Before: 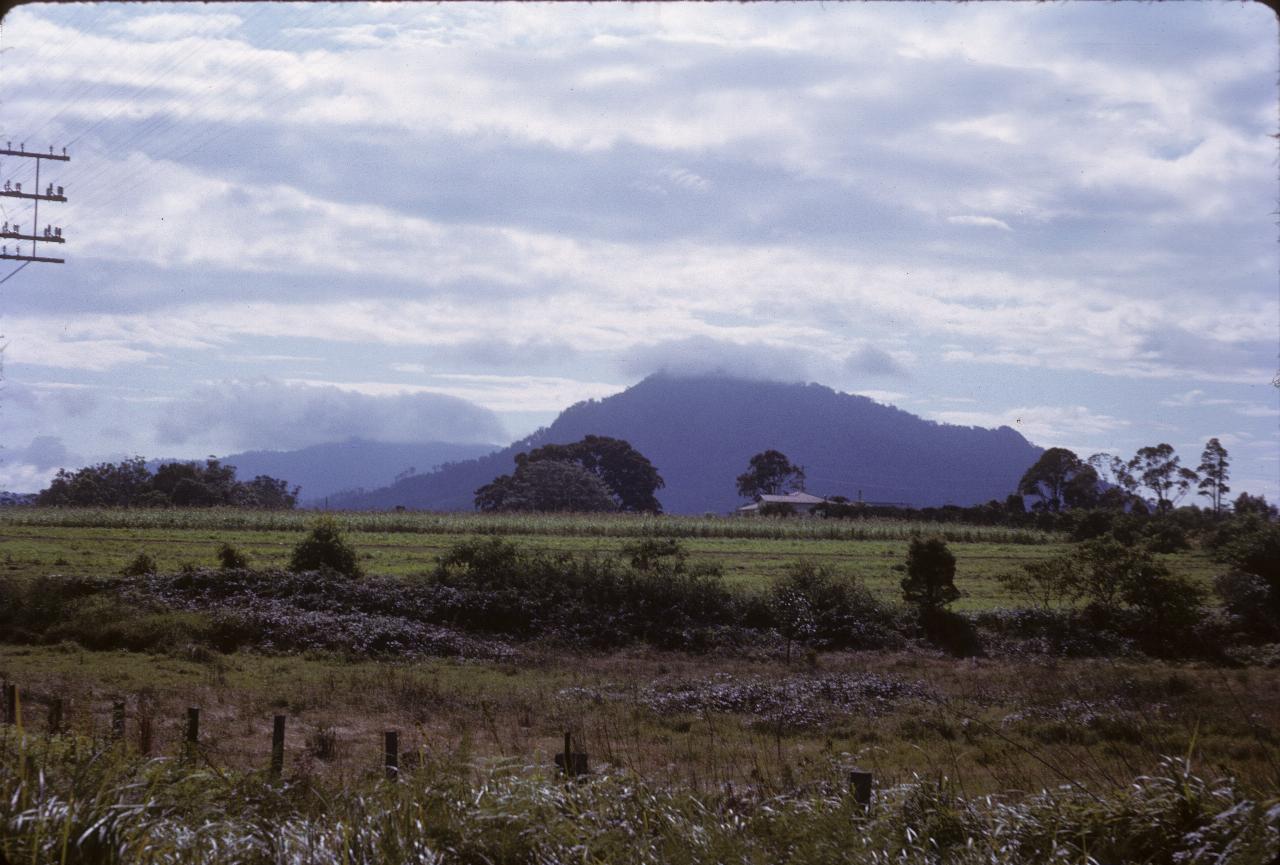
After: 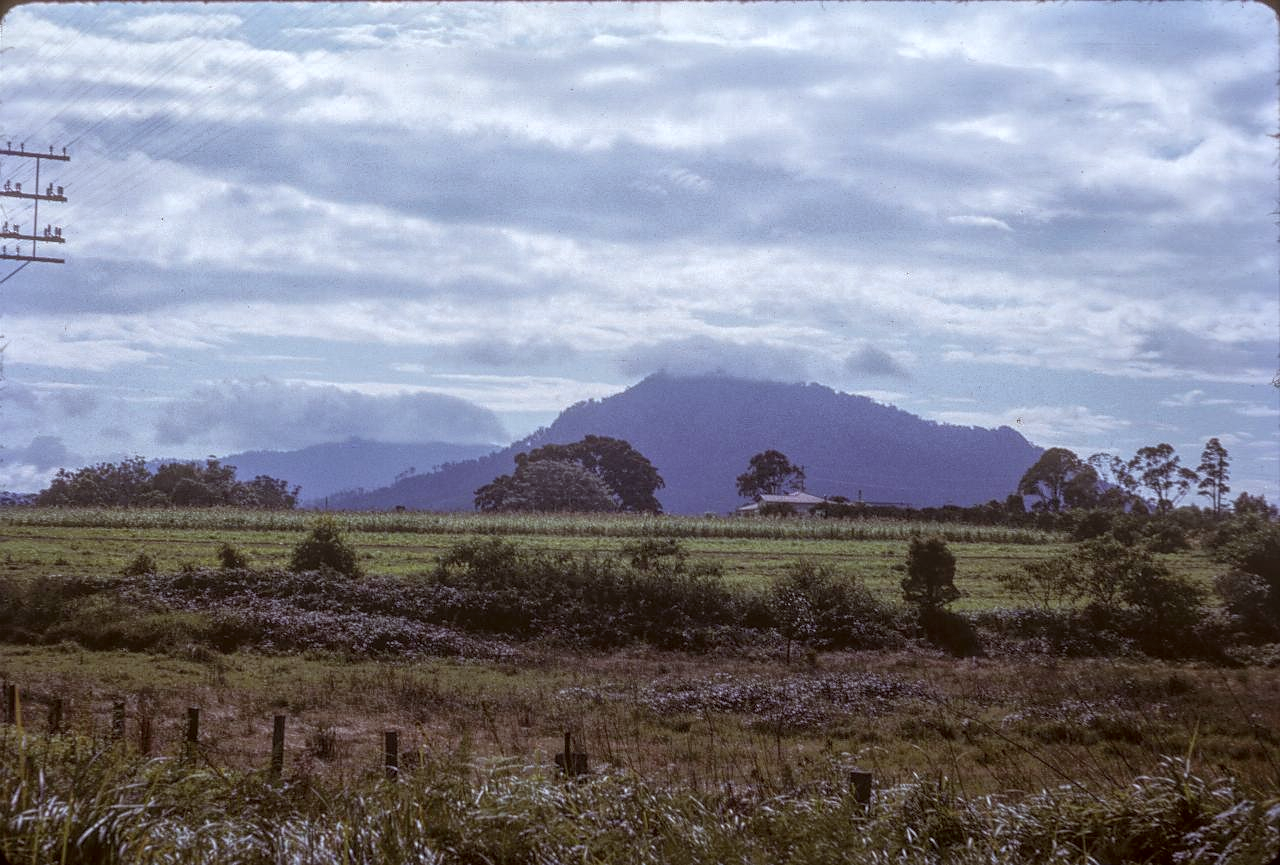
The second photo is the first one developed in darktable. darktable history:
color correction: highlights a* -3.12, highlights b* -6.96, shadows a* 3.17, shadows b* 5.09
local contrast: highlights 67%, shadows 34%, detail 167%, midtone range 0.2
sharpen: radius 1.527, amount 0.367, threshold 1.384
levels: levels [0, 0.492, 0.984]
